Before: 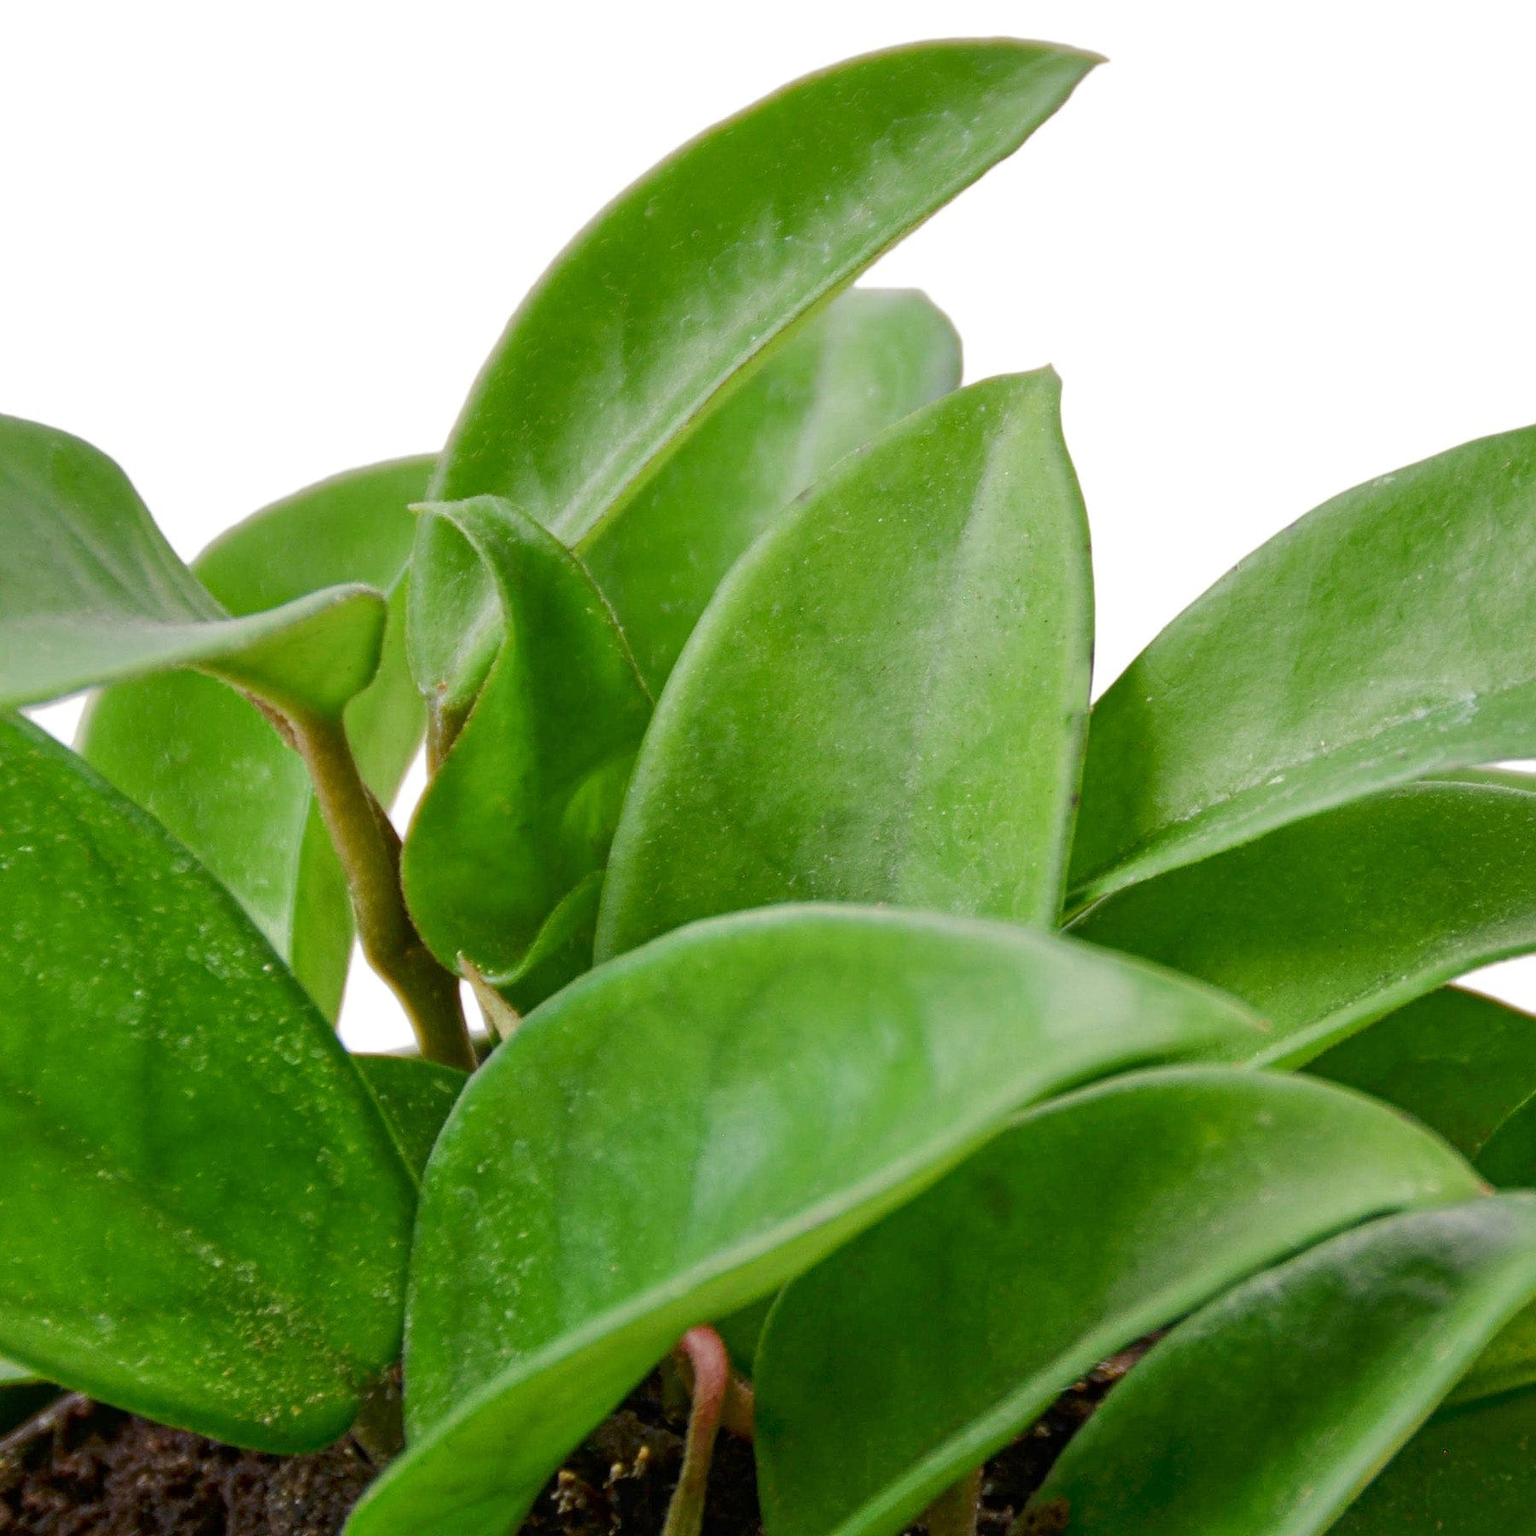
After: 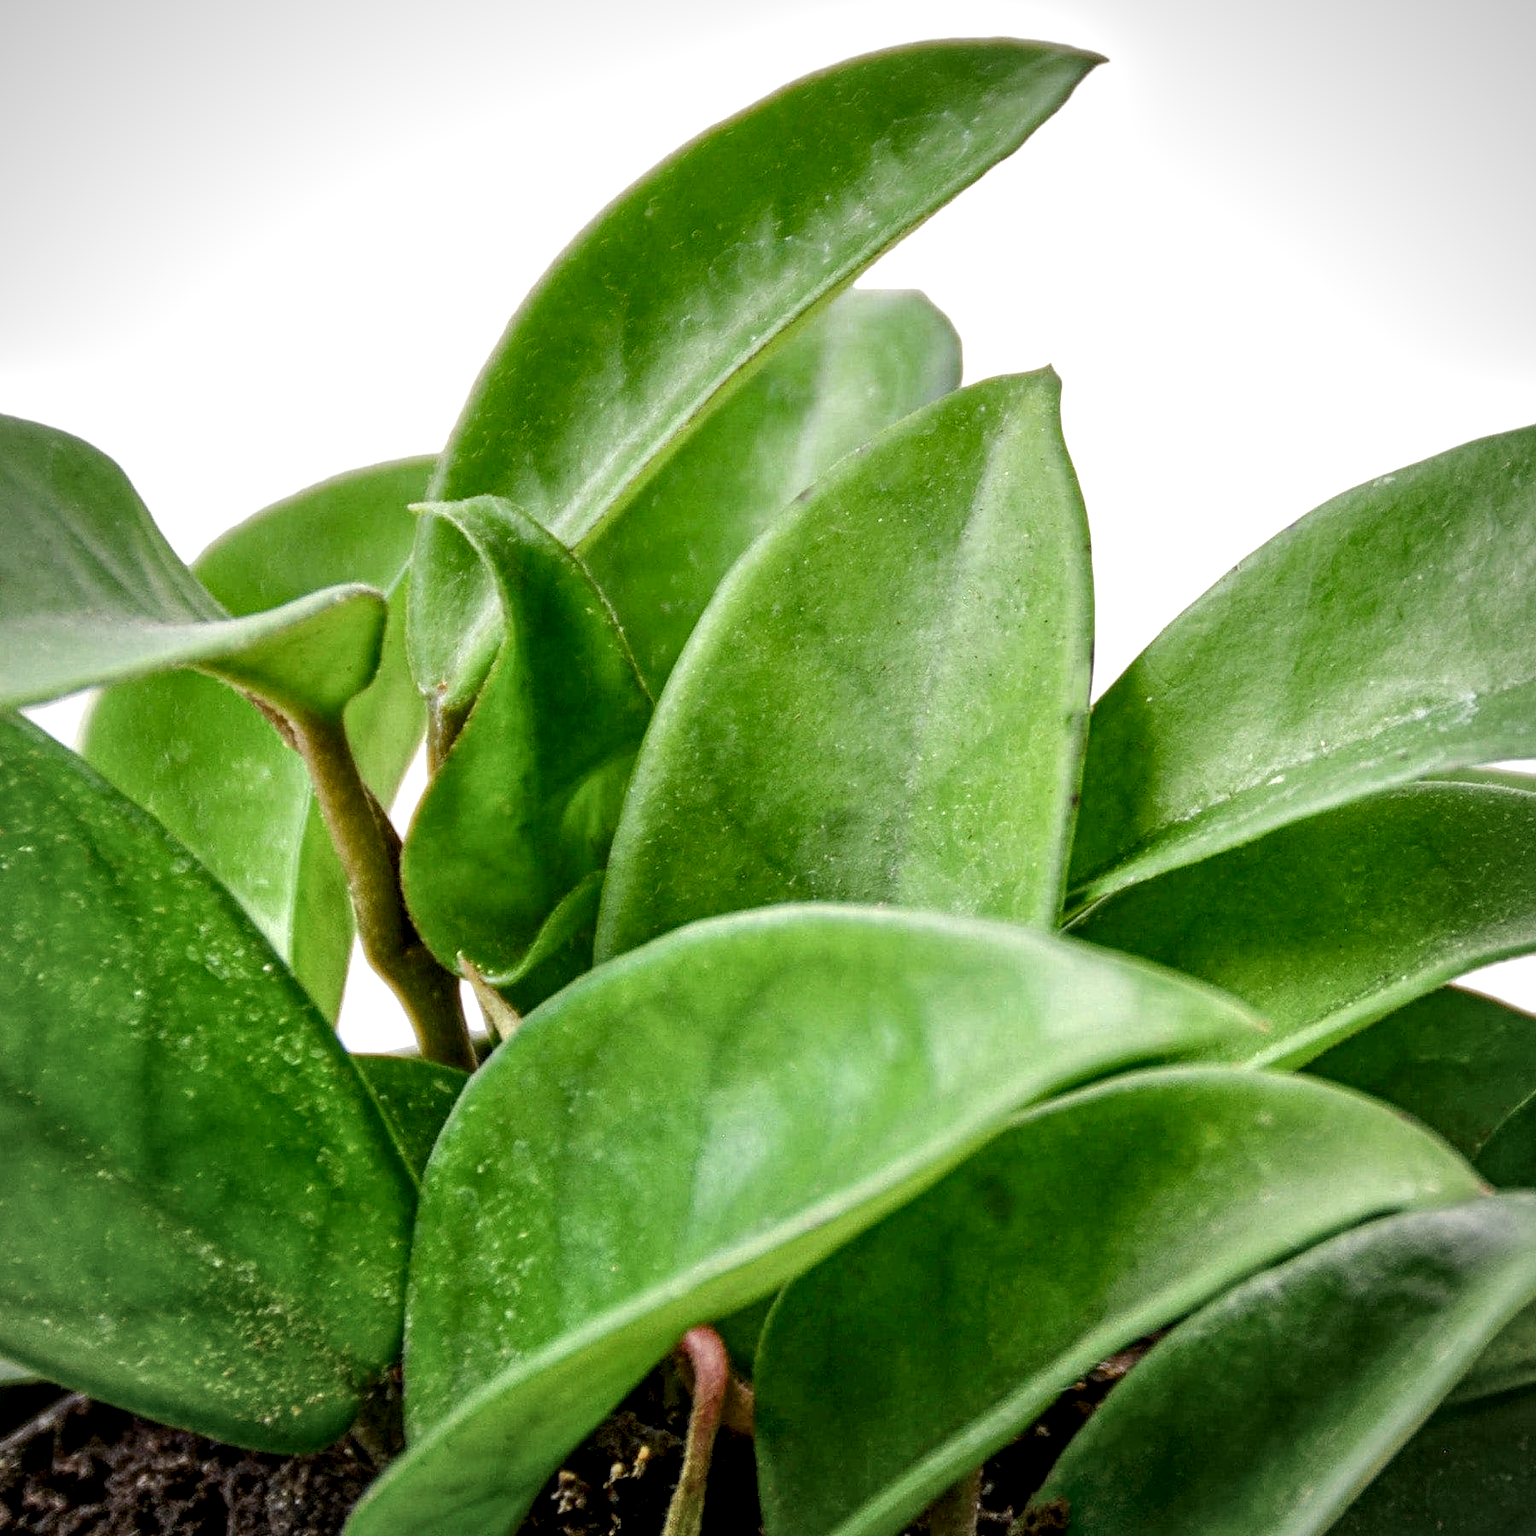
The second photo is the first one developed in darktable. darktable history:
shadows and highlights: radius 44.78, white point adjustment 6.64, compress 79.65%, highlights color adjustment 78.42%, soften with gaussian
local contrast: highlights 20%, shadows 70%, detail 170%
vignetting: fall-off radius 70%, automatic ratio true
